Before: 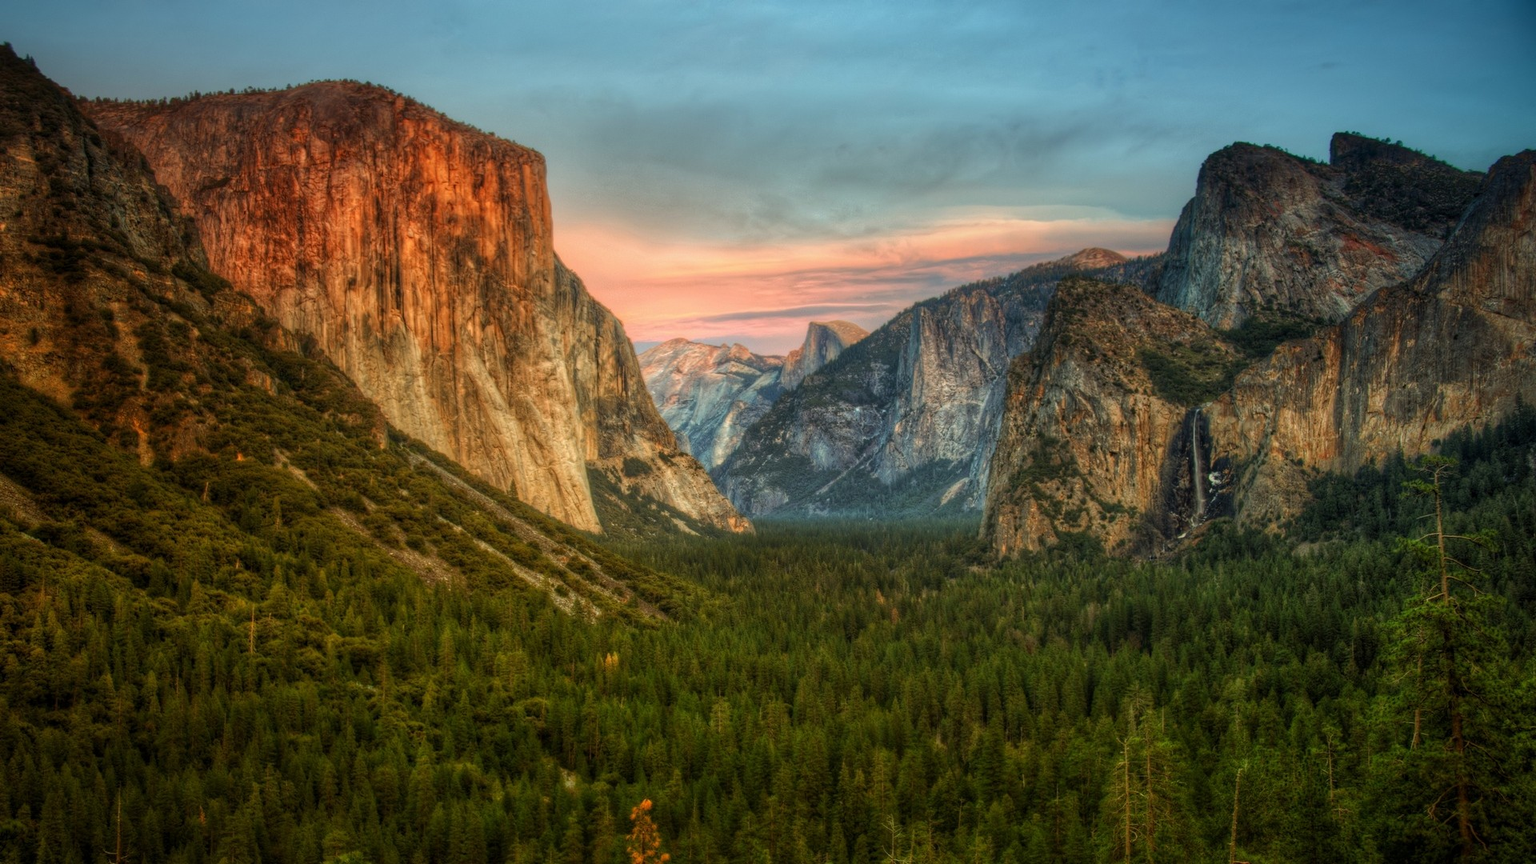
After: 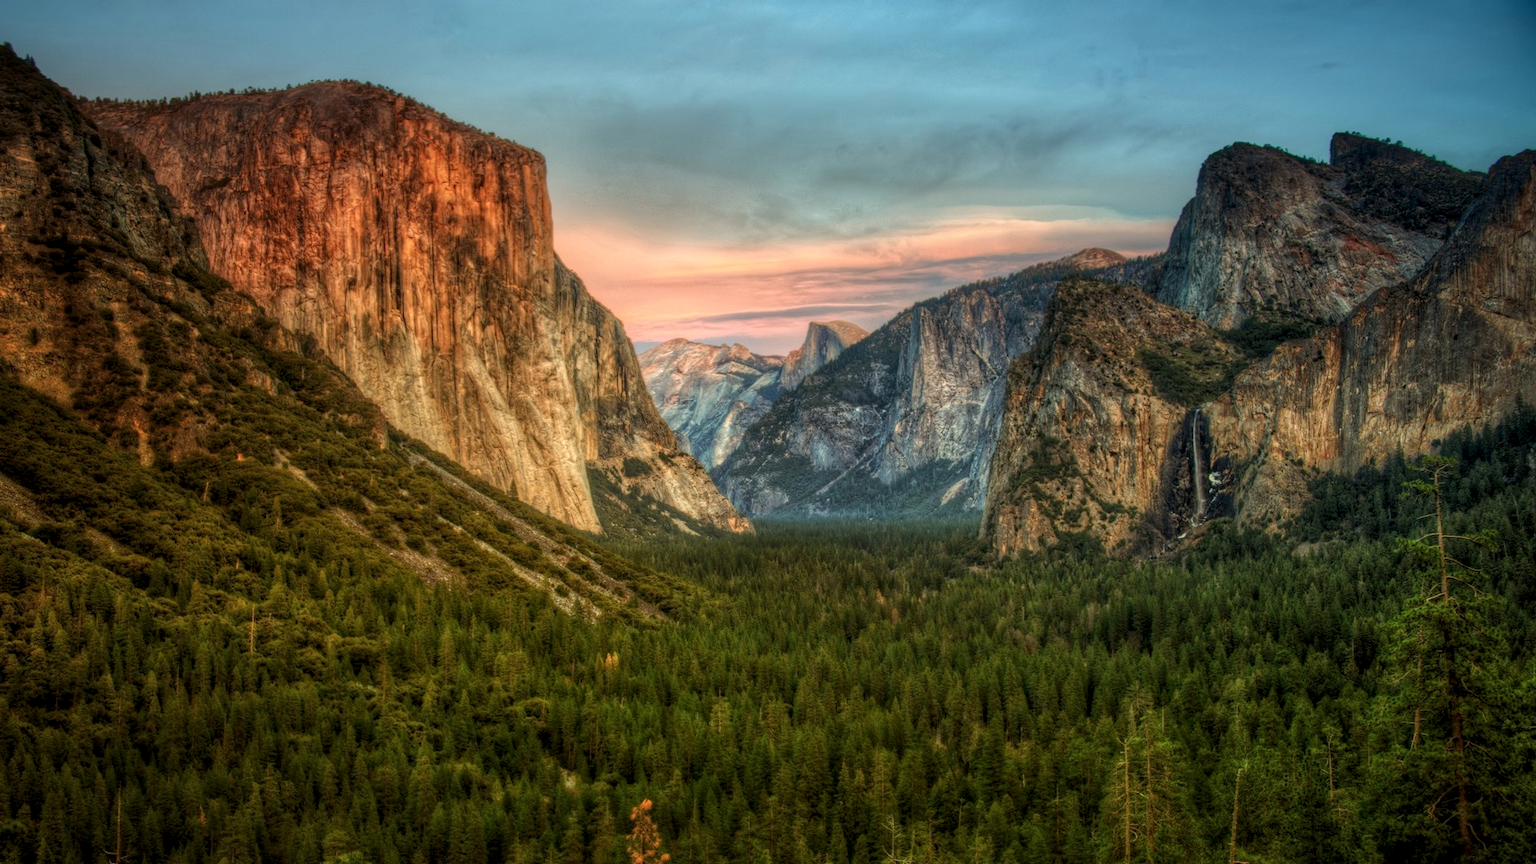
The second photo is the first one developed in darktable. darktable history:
local contrast: on, module defaults
color zones: curves: ch1 [(0.077, 0.436) (0.25, 0.5) (0.75, 0.5)]
